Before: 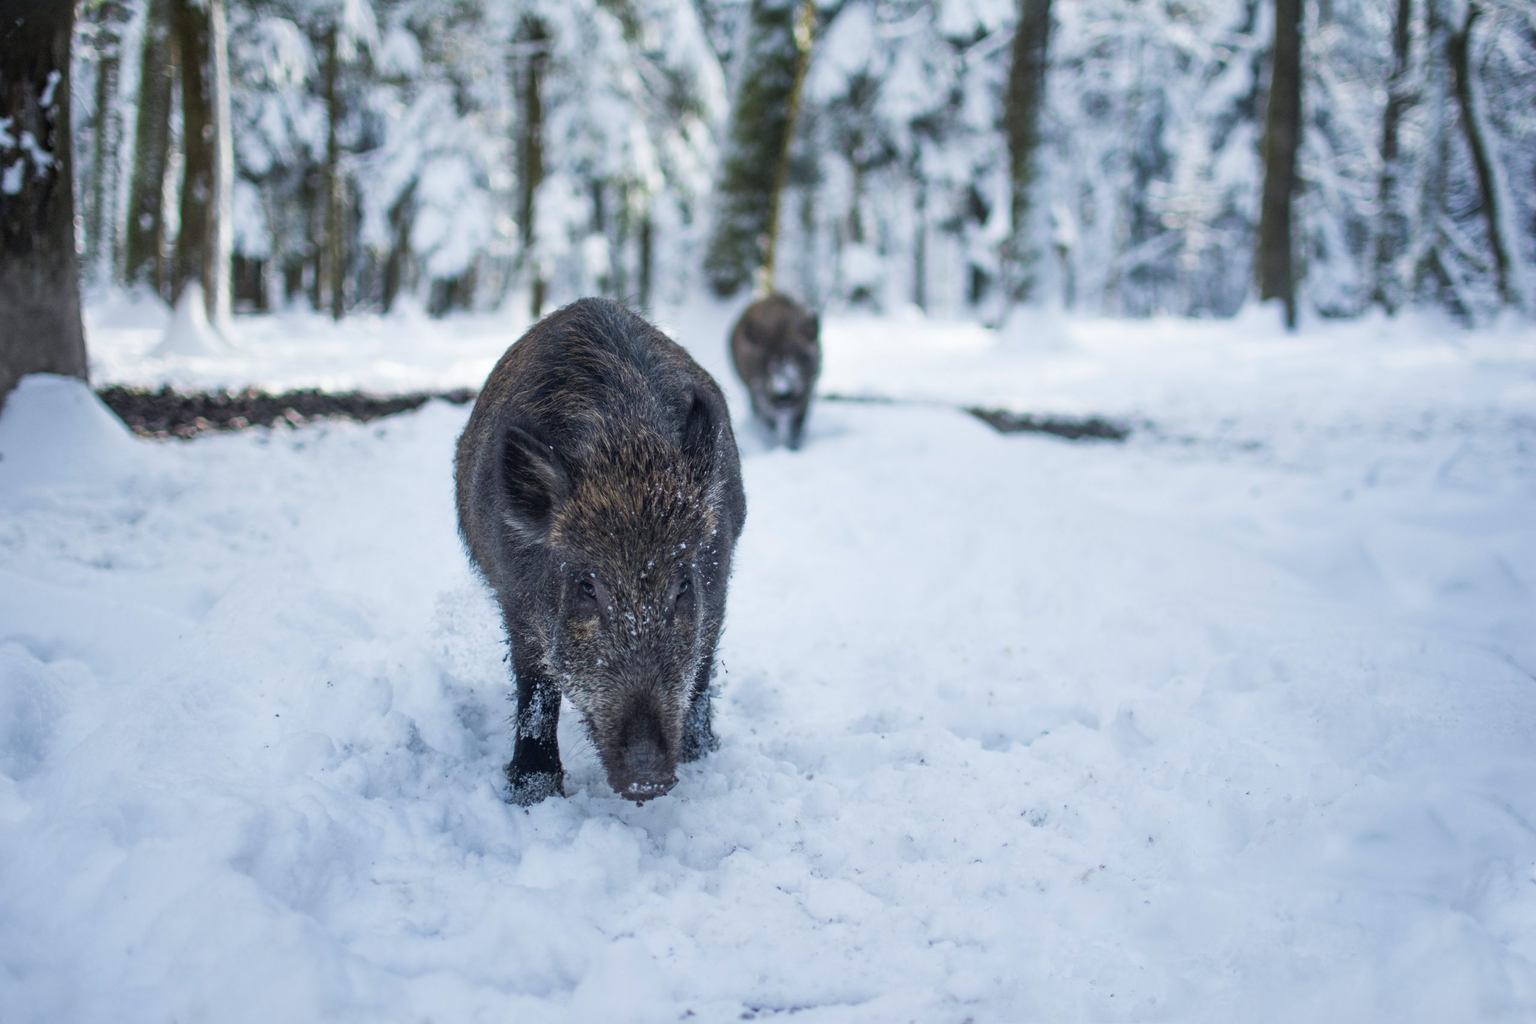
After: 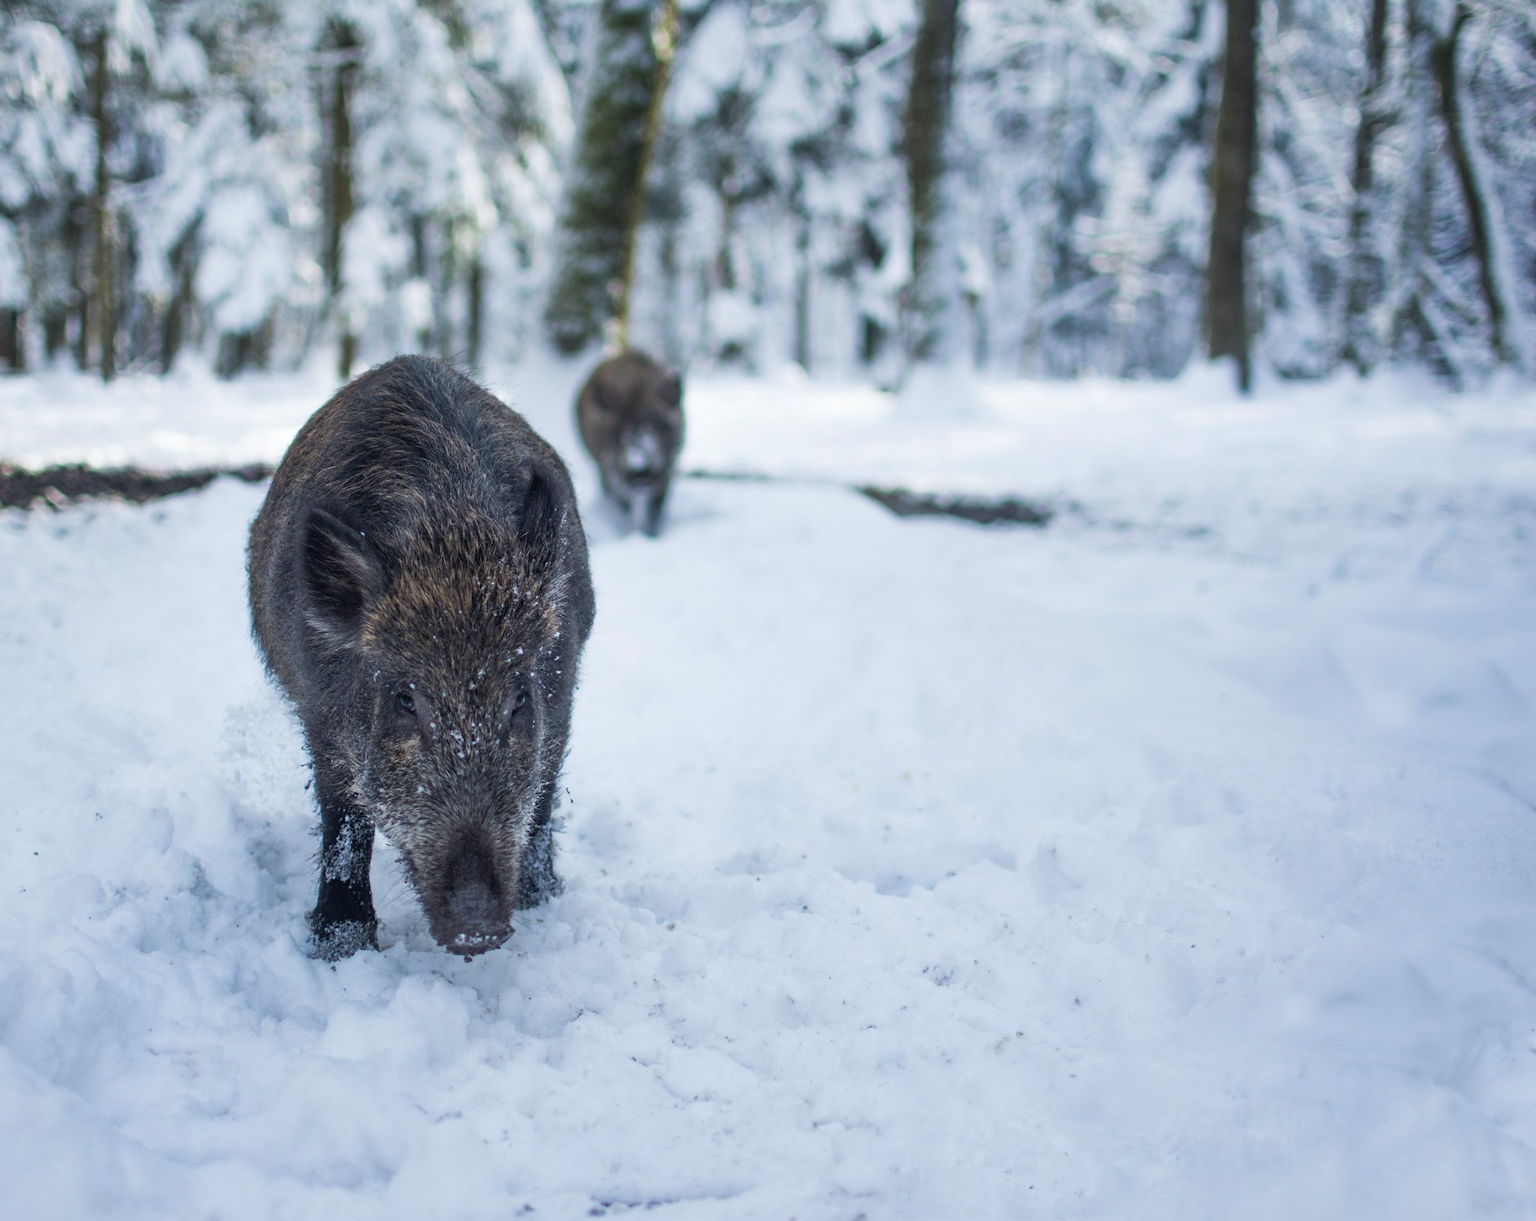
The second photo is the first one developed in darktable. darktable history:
crop: left 16.101%
